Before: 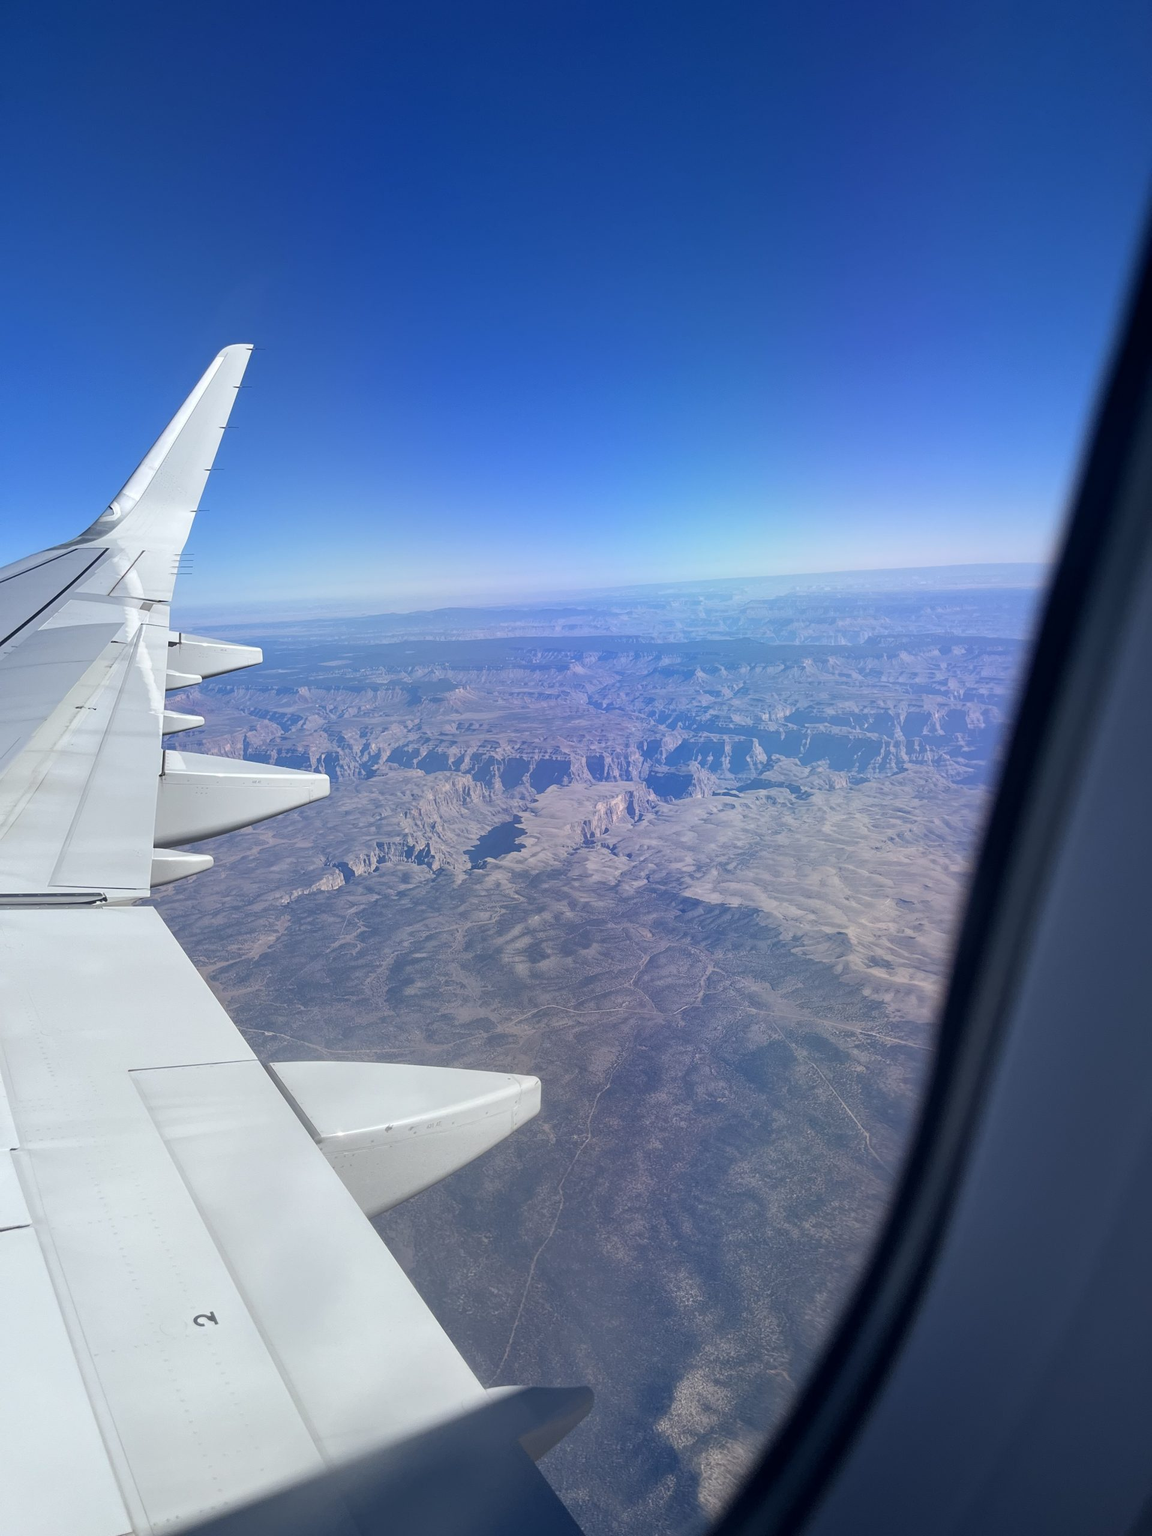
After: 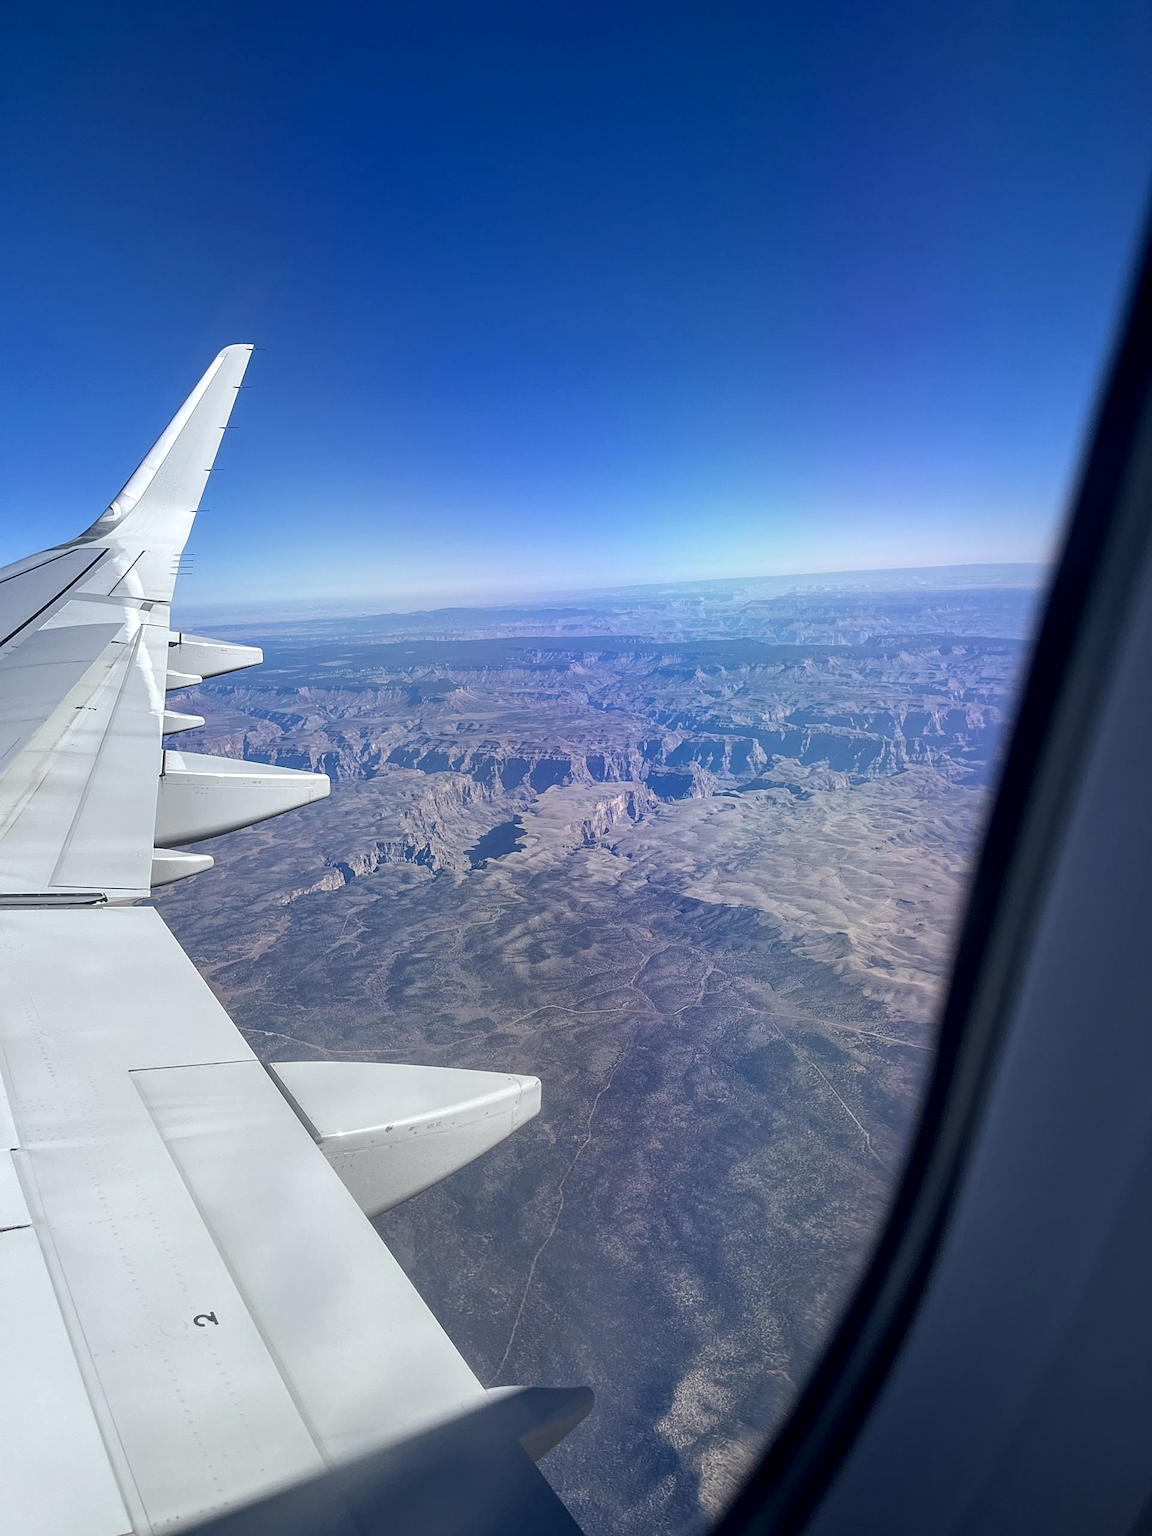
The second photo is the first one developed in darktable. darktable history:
local contrast: on, module defaults
contrast brightness saturation: contrast 0.032, brightness -0.038
exposure: compensate exposure bias true, compensate highlight preservation false
sharpen: on, module defaults
